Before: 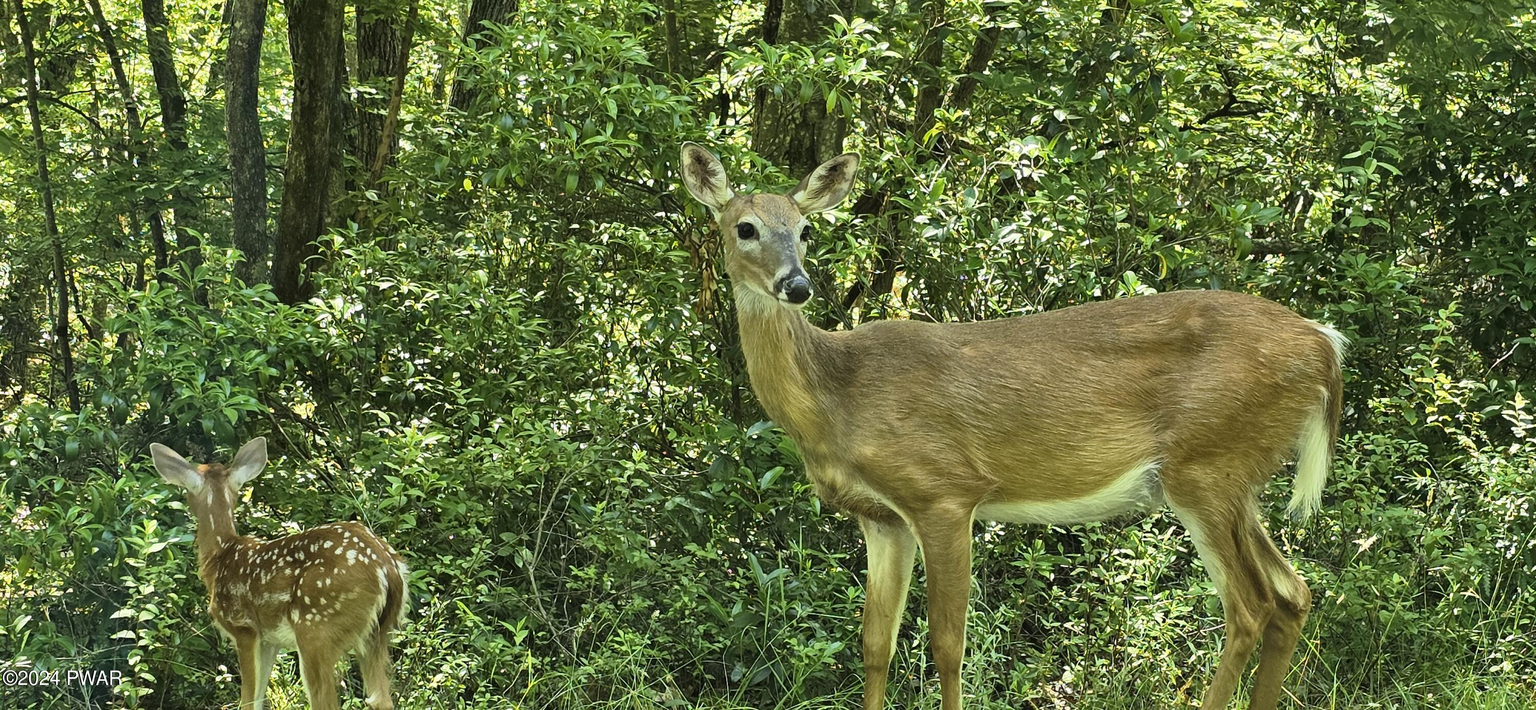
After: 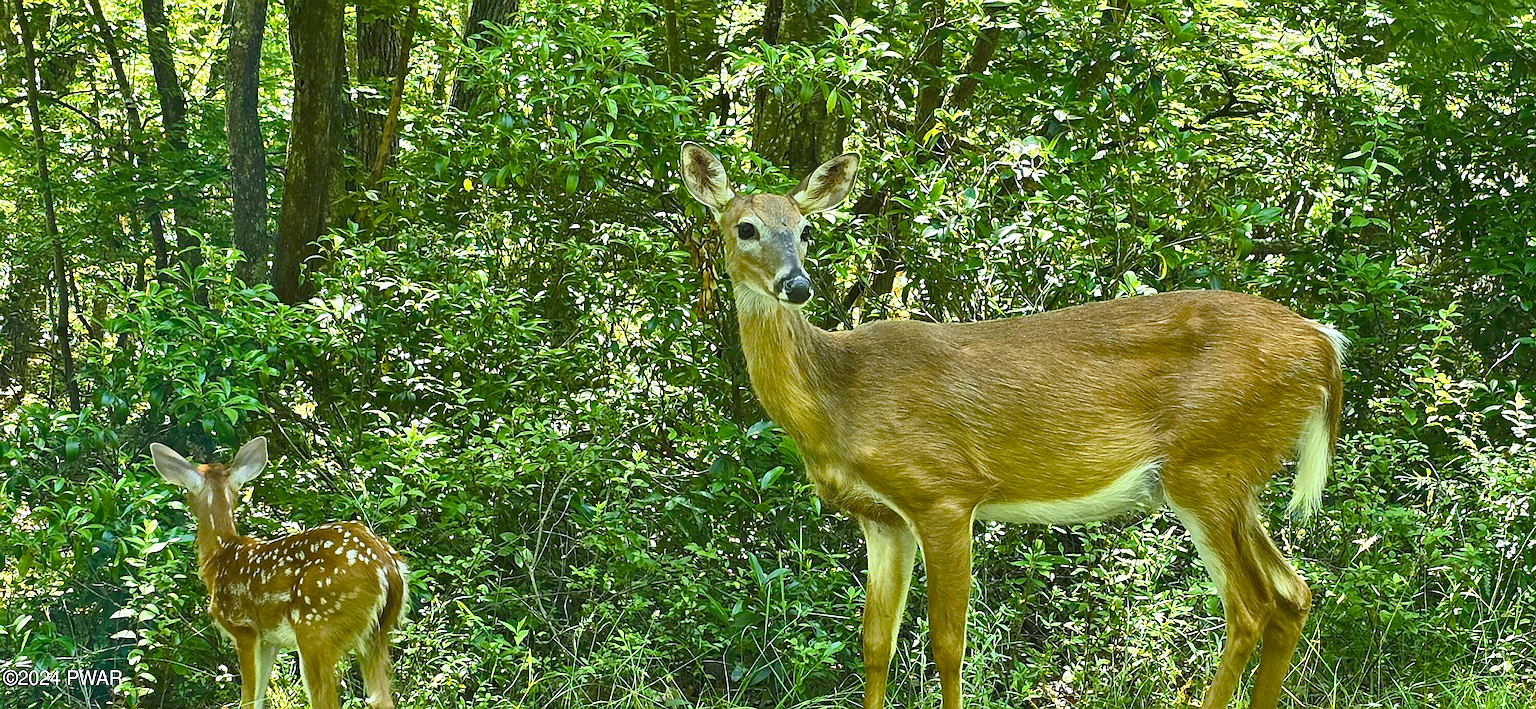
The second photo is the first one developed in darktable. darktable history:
color balance: output saturation 110%
sharpen: on, module defaults
white balance: red 0.984, blue 1.059
color balance rgb: linear chroma grading › shadows 32%, linear chroma grading › global chroma -2%, linear chroma grading › mid-tones 4%, perceptual saturation grading › global saturation -2%, perceptual saturation grading › highlights -8%, perceptual saturation grading › mid-tones 8%, perceptual saturation grading › shadows 4%, perceptual brilliance grading › highlights 8%, perceptual brilliance grading › mid-tones 4%, perceptual brilliance grading › shadows 2%, global vibrance 16%, saturation formula JzAzBz (2021)
rgb curve: curves: ch0 [(0, 0) (0.093, 0.159) (0.241, 0.265) (0.414, 0.42) (1, 1)], compensate middle gray true, preserve colors basic power
